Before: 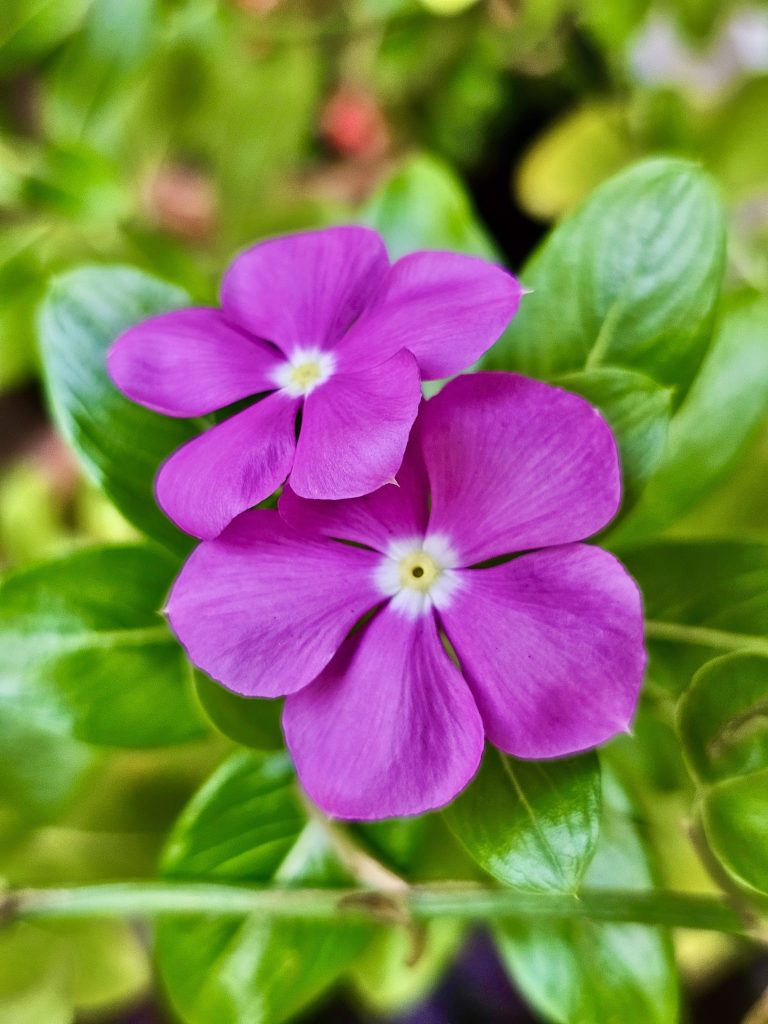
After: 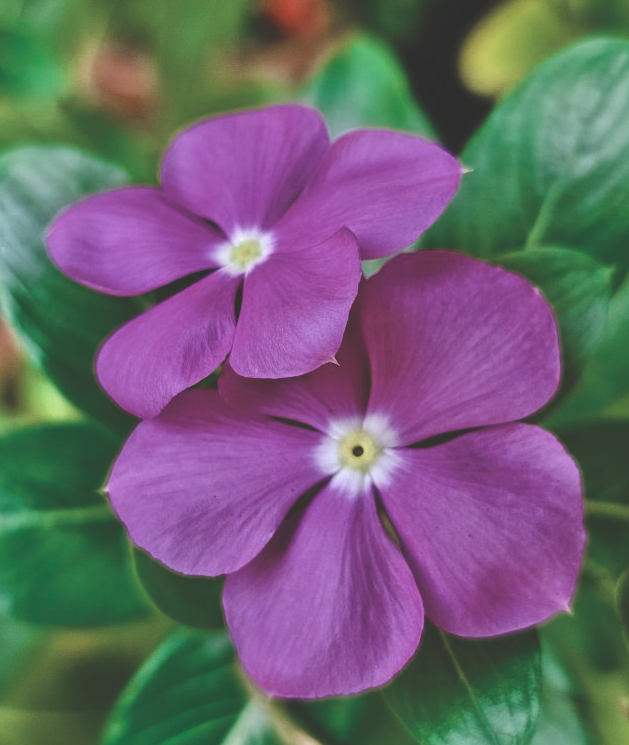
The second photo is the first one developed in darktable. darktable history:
rgb curve: curves: ch0 [(0, 0.186) (0.314, 0.284) (0.775, 0.708) (1, 1)], compensate middle gray true, preserve colors none
crop: left 7.856%, top 11.836%, right 10.12%, bottom 15.387%
color zones: curves: ch0 [(0, 0.5) (0.125, 0.4) (0.25, 0.5) (0.375, 0.4) (0.5, 0.4) (0.625, 0.6) (0.75, 0.6) (0.875, 0.5)]; ch1 [(0, 0.35) (0.125, 0.45) (0.25, 0.35) (0.375, 0.35) (0.5, 0.35) (0.625, 0.35) (0.75, 0.45) (0.875, 0.35)]; ch2 [(0, 0.6) (0.125, 0.5) (0.25, 0.5) (0.375, 0.6) (0.5, 0.6) (0.625, 0.5) (0.75, 0.5) (0.875, 0.5)]
